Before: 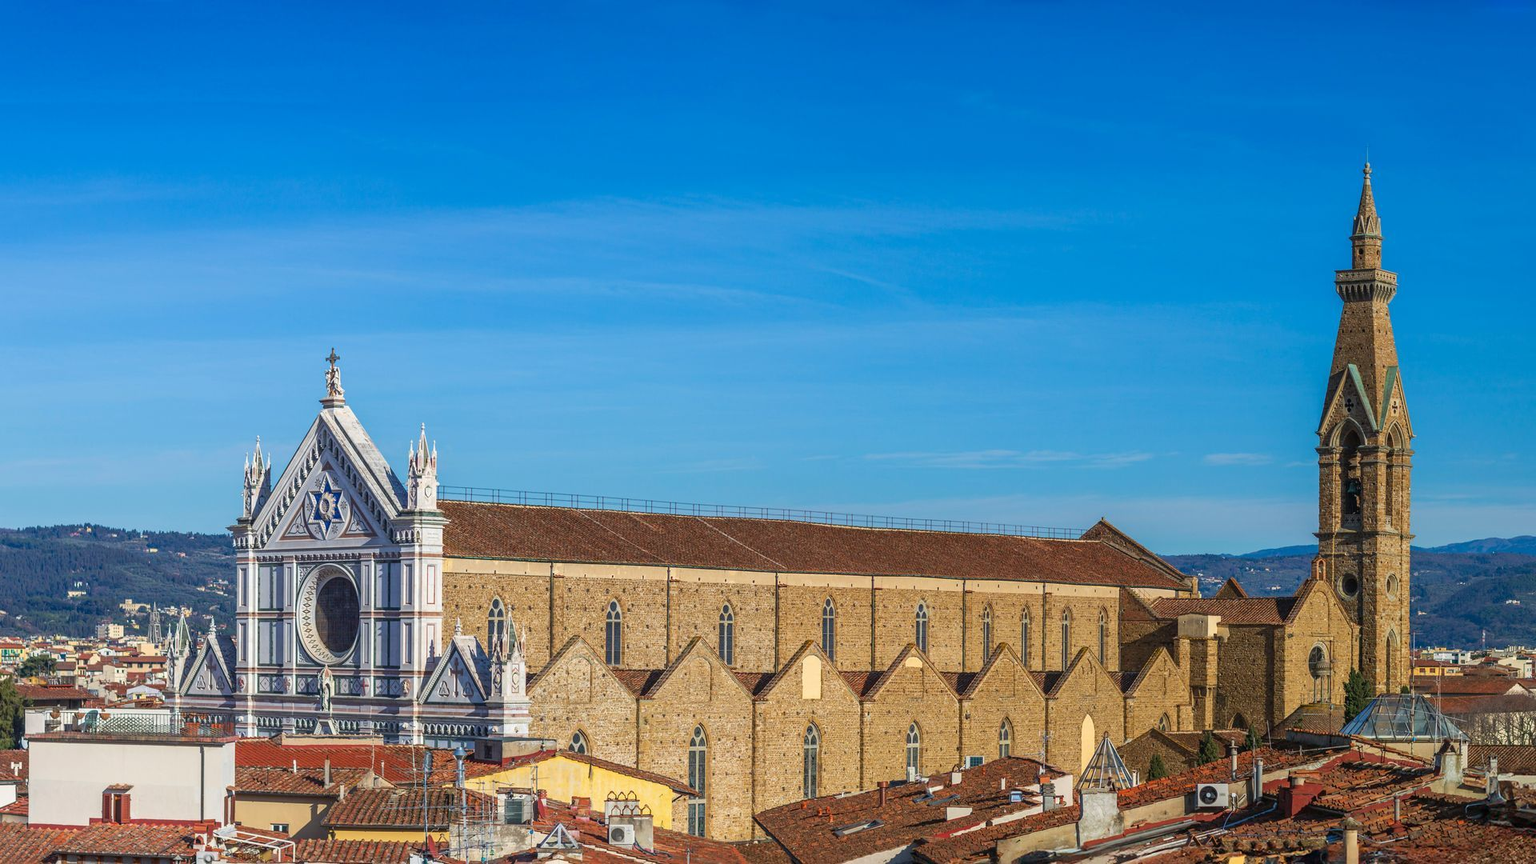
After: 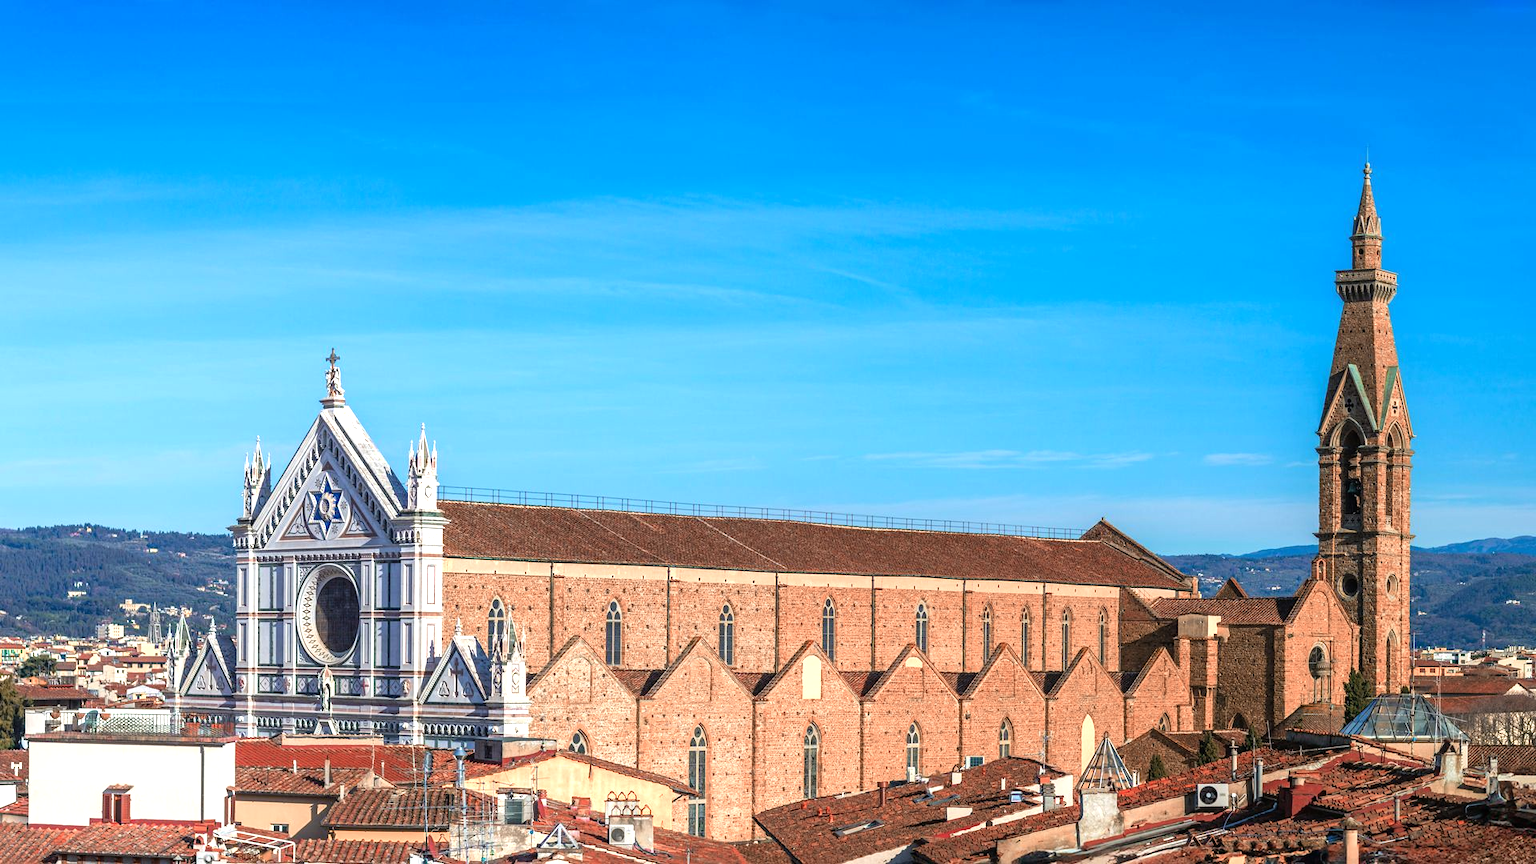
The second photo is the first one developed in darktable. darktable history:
tone equalizer: -8 EV -0.721 EV, -7 EV -0.695 EV, -6 EV -0.622 EV, -5 EV -0.372 EV, -3 EV 0.371 EV, -2 EV 0.6 EV, -1 EV 0.7 EV, +0 EV 0.777 EV, luminance estimator HSV value / RGB max
color zones: curves: ch2 [(0, 0.5) (0.084, 0.497) (0.323, 0.335) (0.4, 0.497) (1, 0.5)]
